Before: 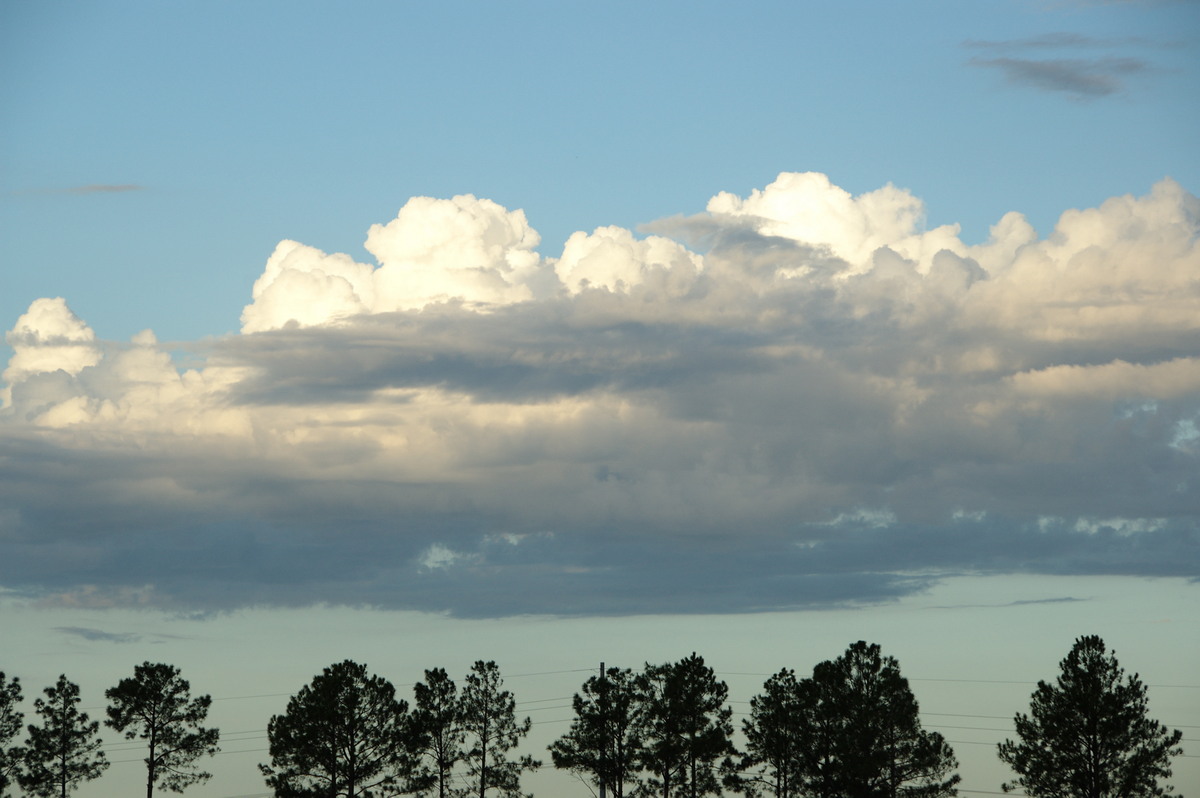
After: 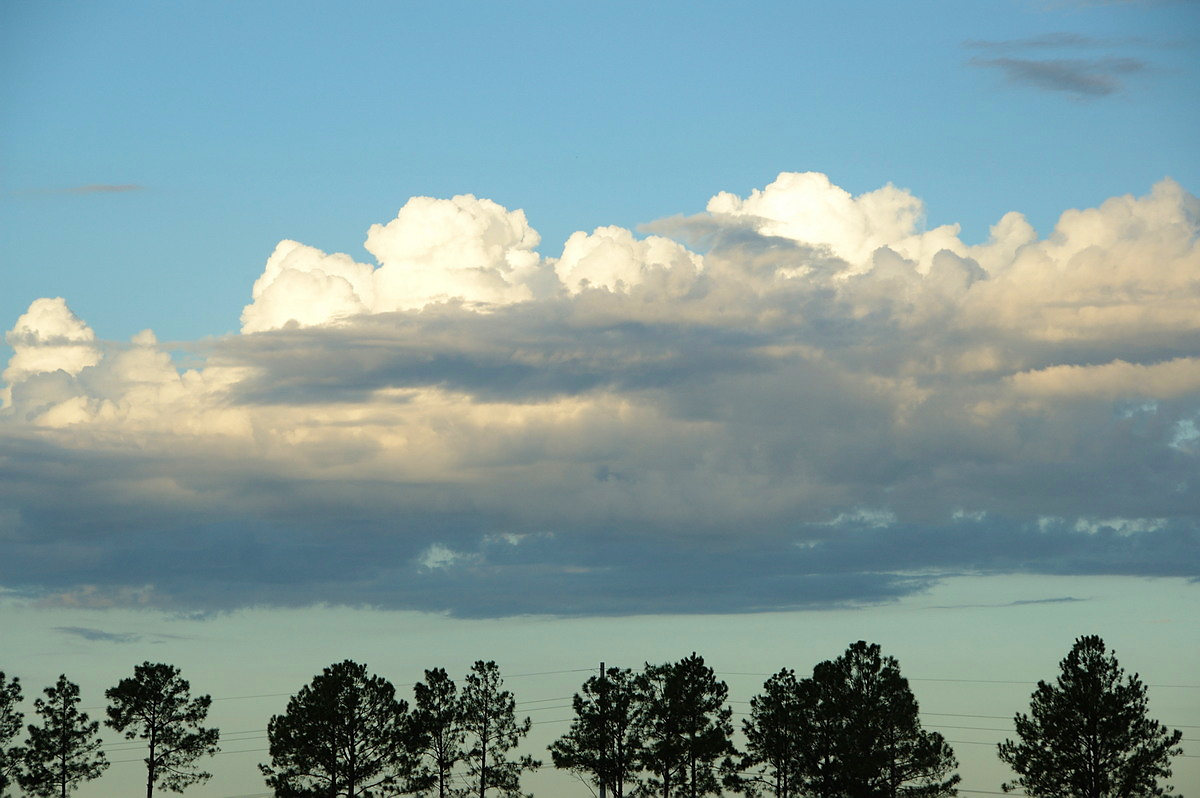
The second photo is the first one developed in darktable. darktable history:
sharpen: radius 0.976, amount 0.612
velvia: on, module defaults
